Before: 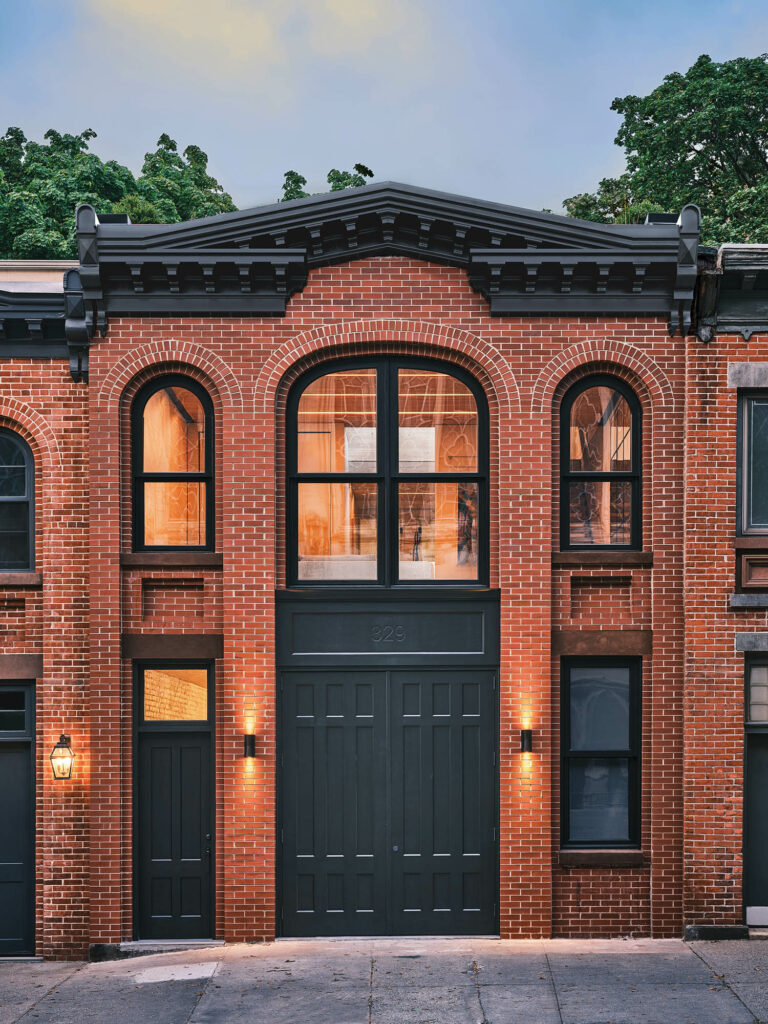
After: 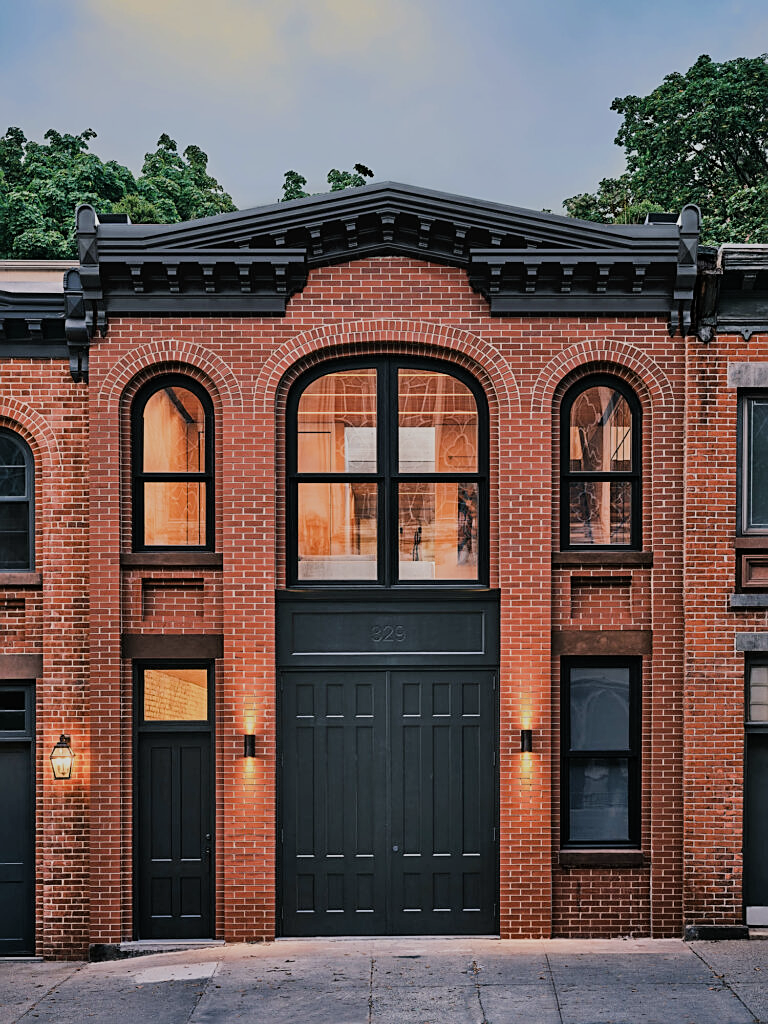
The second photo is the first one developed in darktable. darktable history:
sharpen: on, module defaults
filmic rgb: black relative exposure -7.65 EV, white relative exposure 4.56 EV, hardness 3.61
